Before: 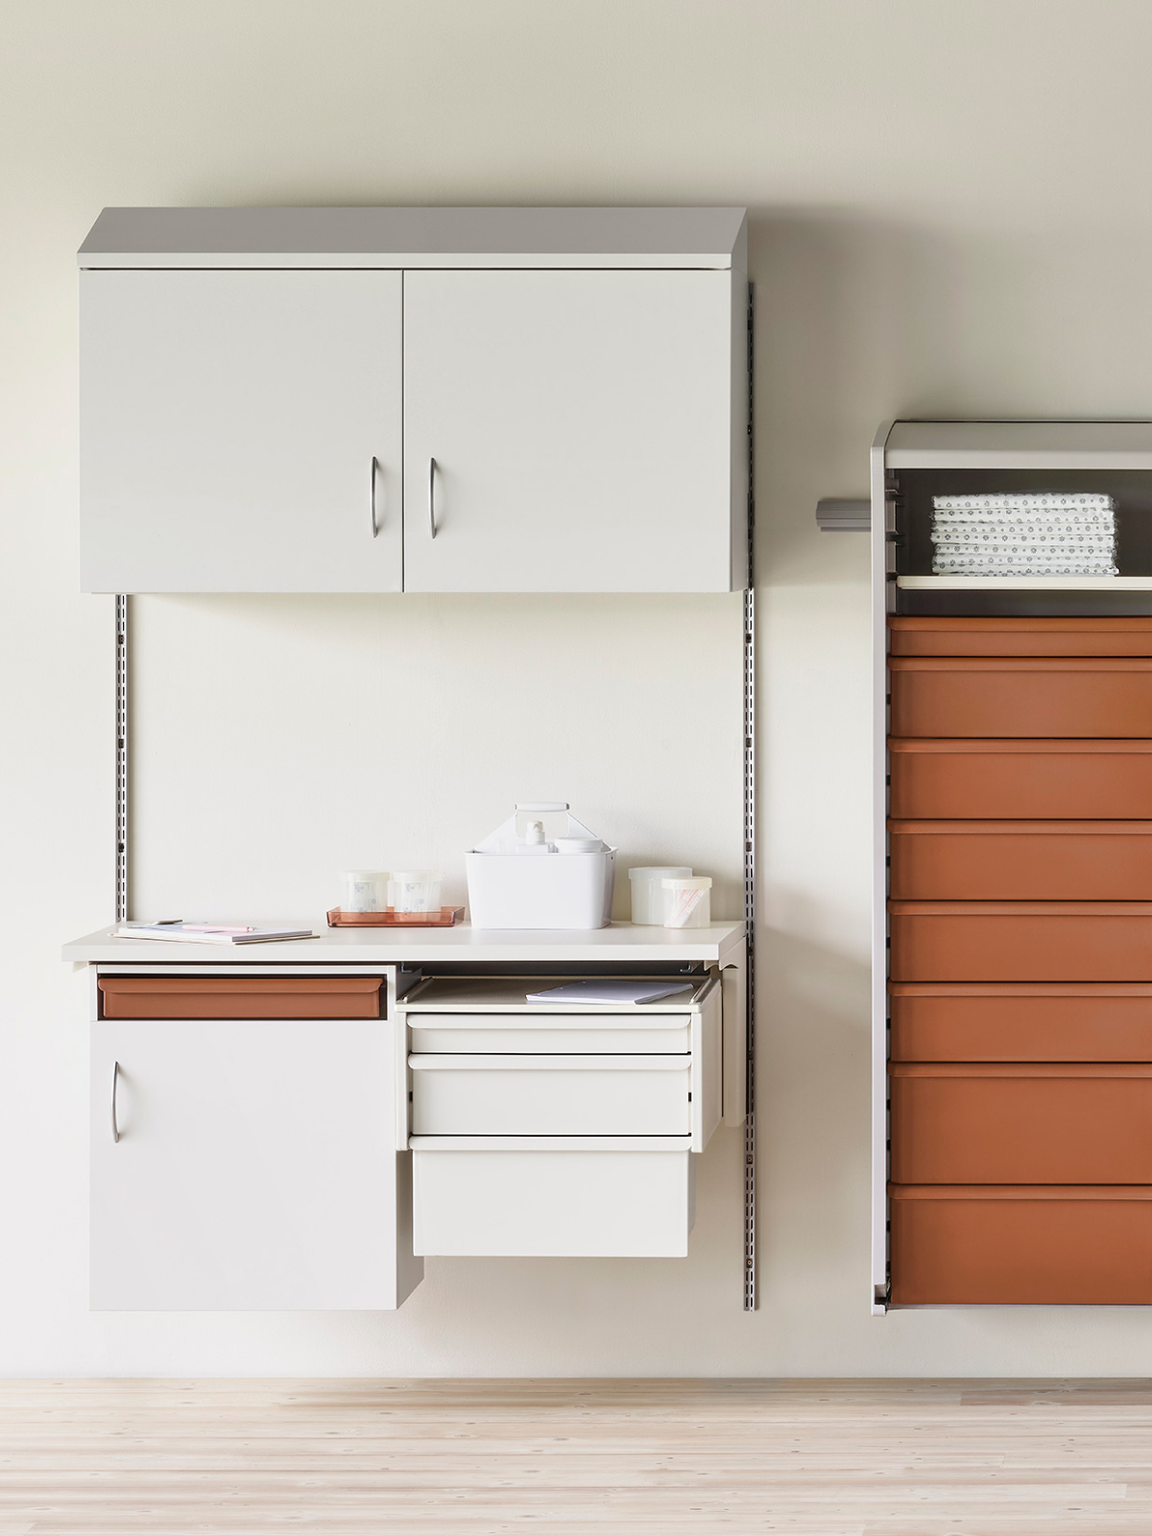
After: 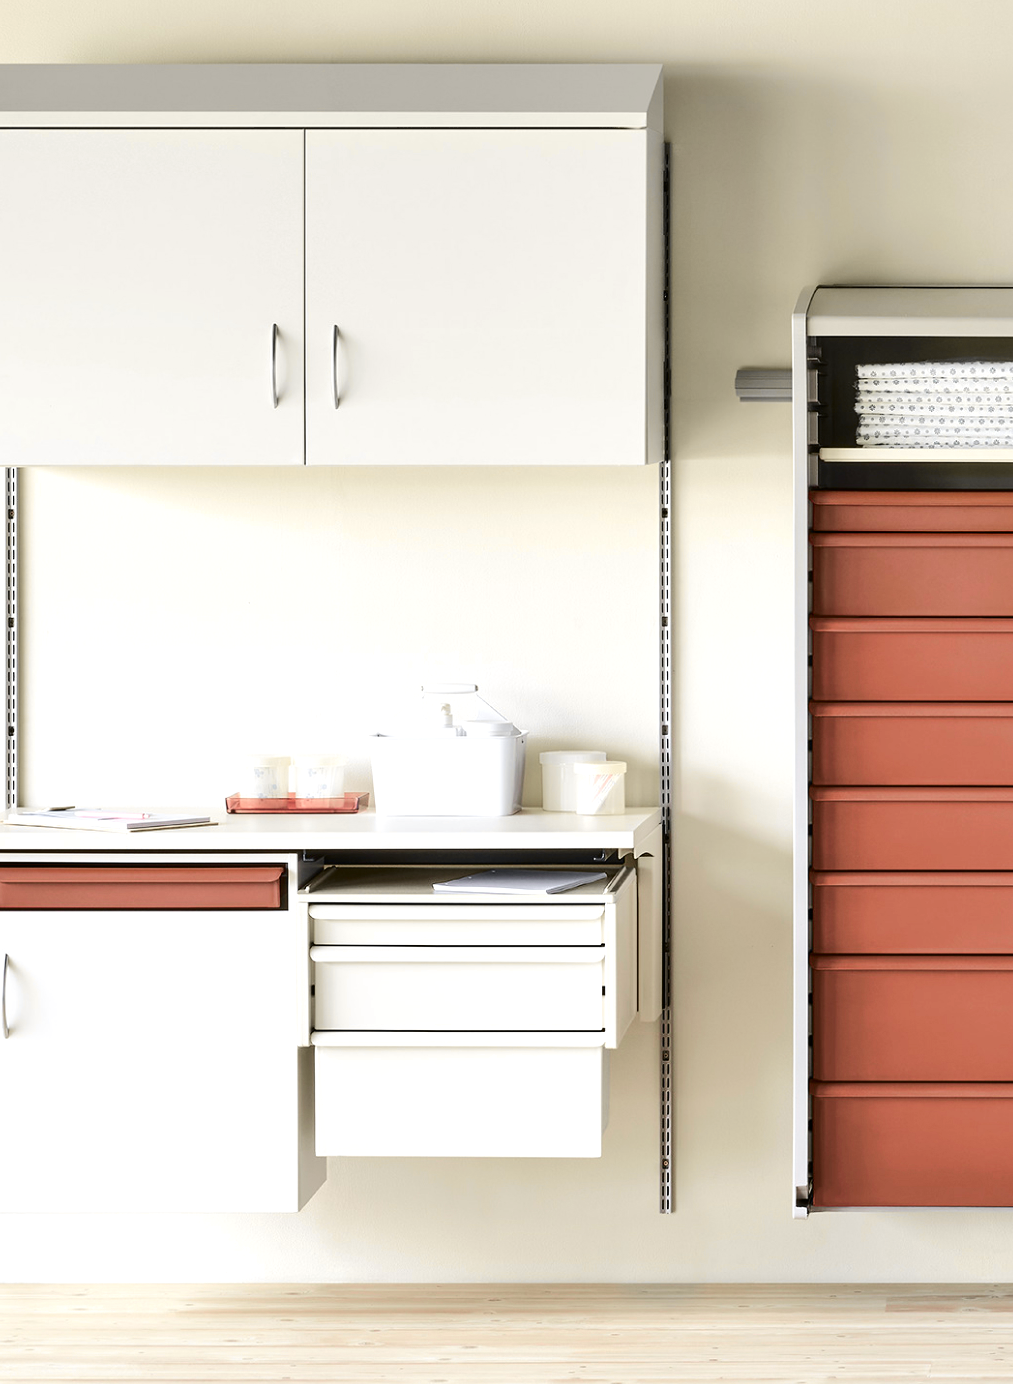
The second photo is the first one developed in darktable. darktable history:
tone equalizer: -8 EV -0.413 EV, -7 EV -0.406 EV, -6 EV -0.369 EV, -5 EV -0.247 EV, -3 EV 0.233 EV, -2 EV 0.357 EV, -1 EV 0.399 EV, +0 EV 0.432 EV, edges refinement/feathering 500, mask exposure compensation -1.57 EV, preserve details guided filter
crop and rotate: left 9.665%, top 9.516%, right 5.907%, bottom 3.954%
tone curve: curves: ch0 [(0.003, 0) (0.066, 0.031) (0.163, 0.112) (0.264, 0.238) (0.395, 0.408) (0.517, 0.56) (0.684, 0.734) (0.791, 0.814) (1, 1)]; ch1 [(0, 0) (0.164, 0.115) (0.337, 0.332) (0.39, 0.398) (0.464, 0.461) (0.501, 0.5) (0.507, 0.5) (0.534, 0.532) (0.577, 0.59) (0.652, 0.681) (0.733, 0.749) (0.811, 0.796) (1, 1)]; ch2 [(0, 0) (0.337, 0.382) (0.464, 0.476) (0.501, 0.5) (0.527, 0.54) (0.551, 0.565) (0.6, 0.59) (0.687, 0.675) (1, 1)], color space Lab, independent channels, preserve colors none
